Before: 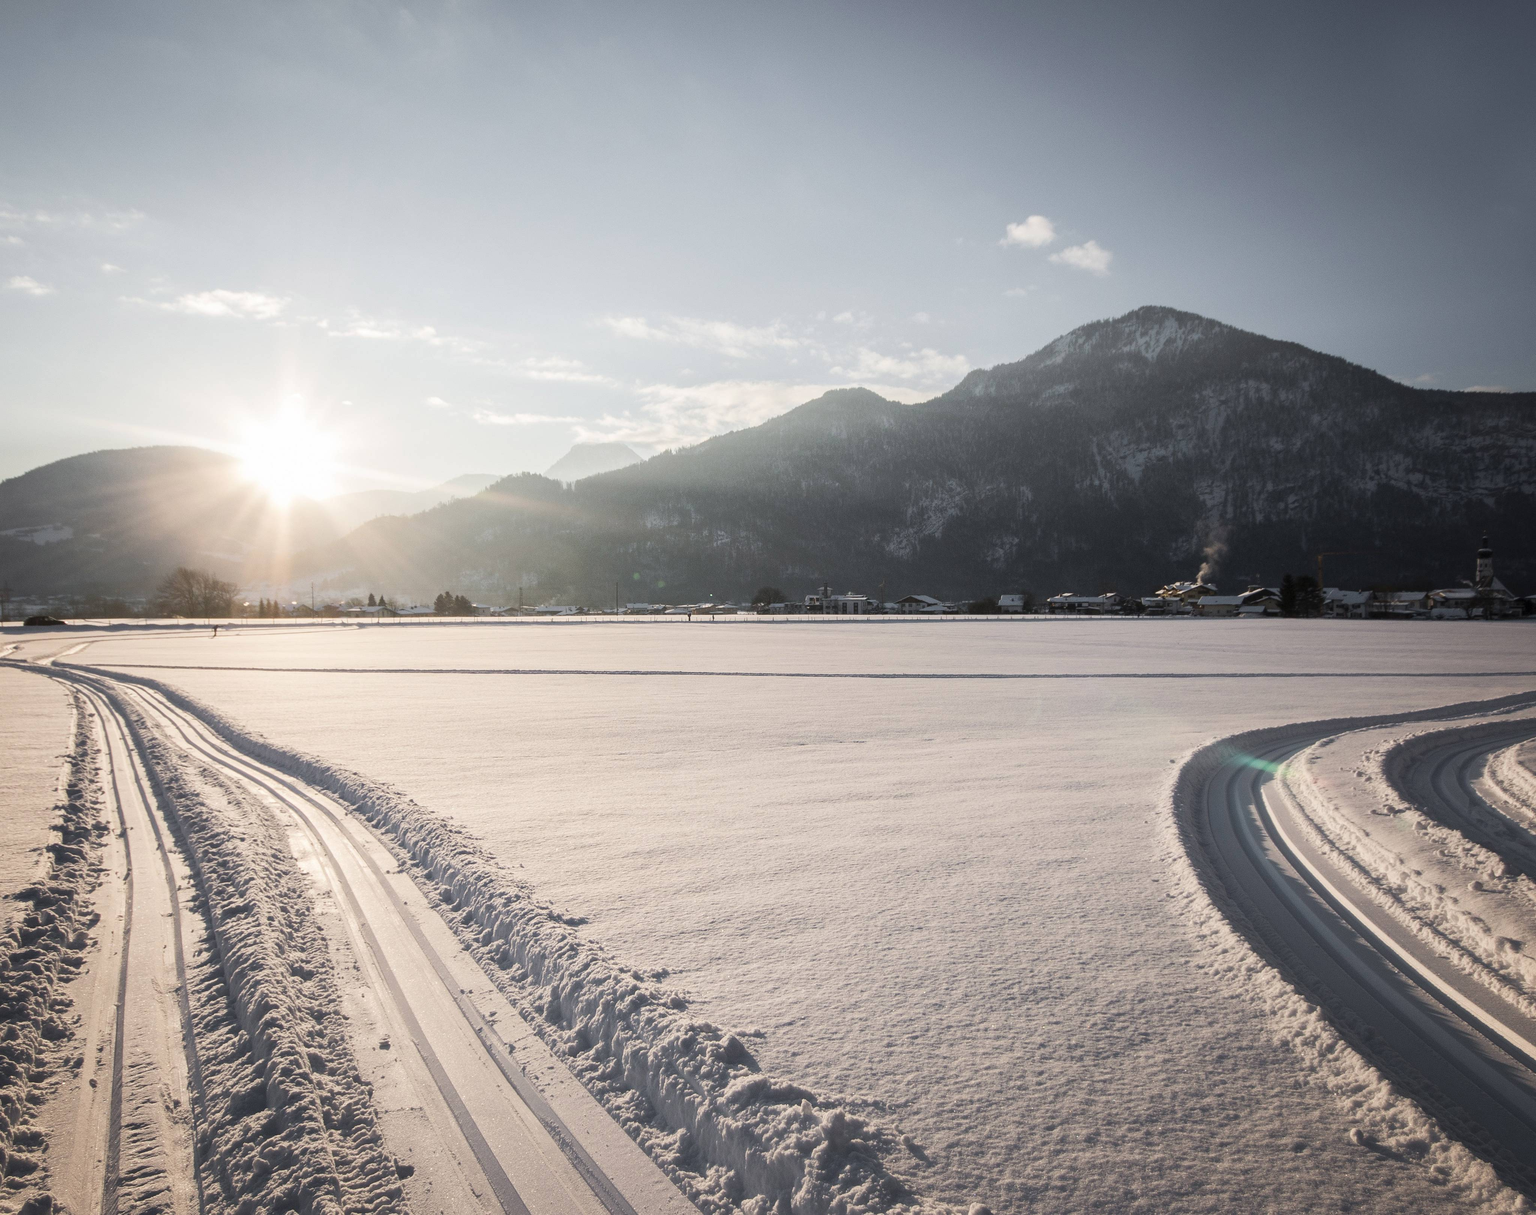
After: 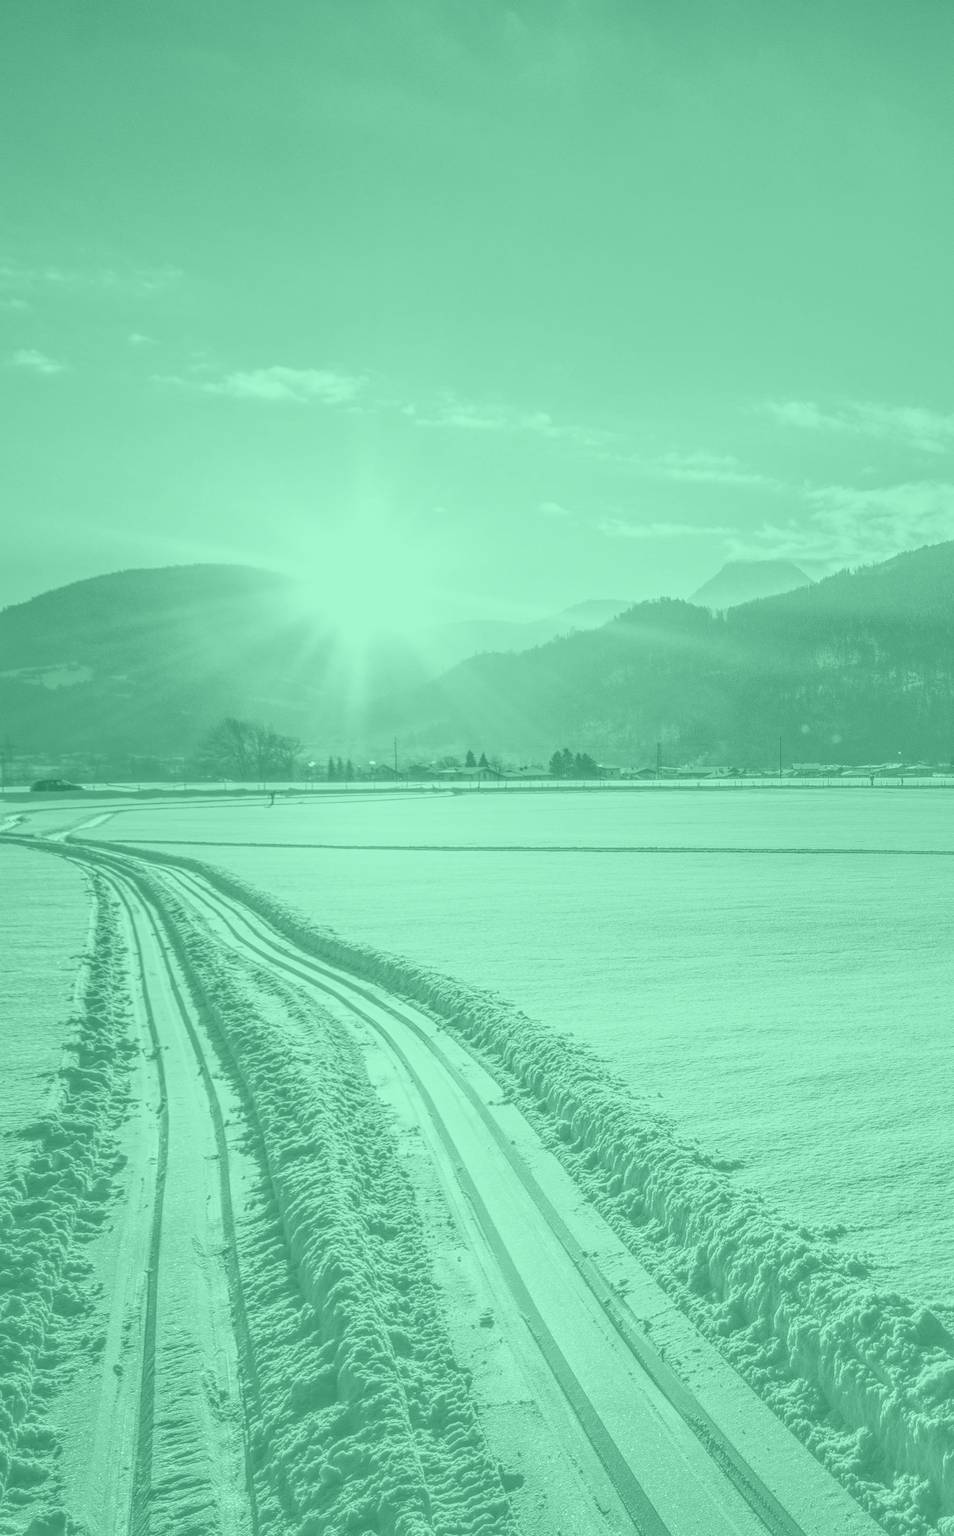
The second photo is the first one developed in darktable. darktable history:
graduated density: on, module defaults
contrast brightness saturation: contrast 0.08, saturation 0.02
crop and rotate: left 0%, top 0%, right 50.845%
local contrast: highlights 0%, shadows 0%, detail 200%, midtone range 0.25
exposure: exposure 0.657 EV, compensate highlight preservation false
tone equalizer: -7 EV 0.15 EV, -6 EV 0.6 EV, -5 EV 1.15 EV, -4 EV 1.33 EV, -3 EV 1.15 EV, -2 EV 0.6 EV, -1 EV 0.15 EV, mask exposure compensation -0.5 EV
colorize: hue 147.6°, saturation 65%, lightness 21.64%
